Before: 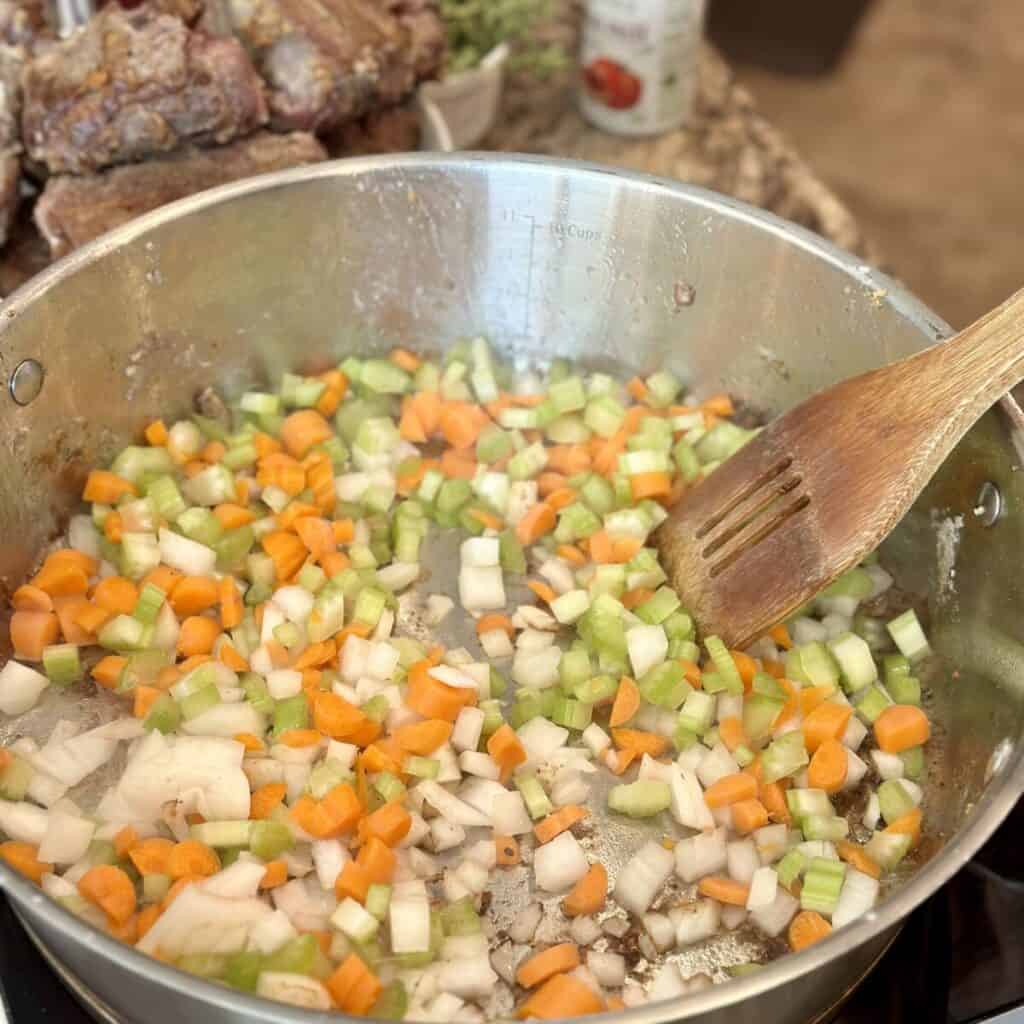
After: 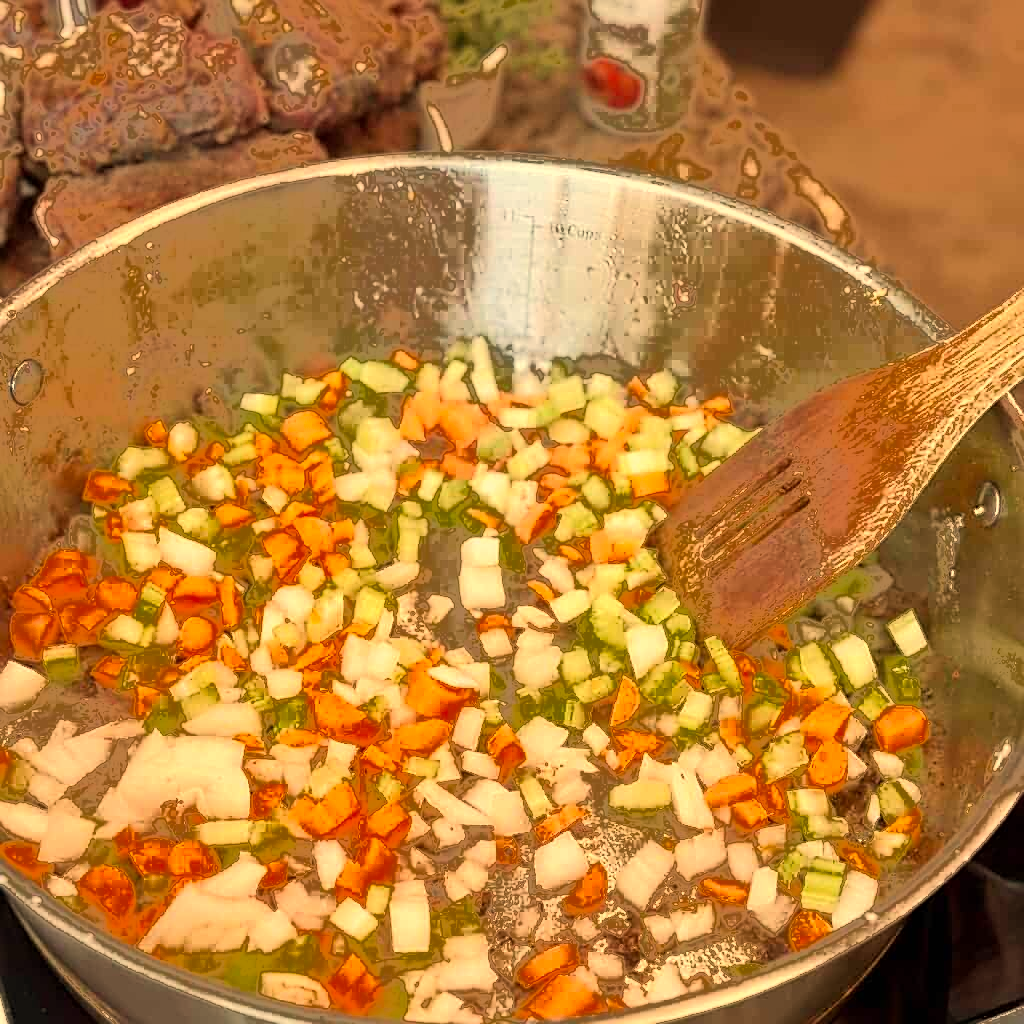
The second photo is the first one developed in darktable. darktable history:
white balance: red 1.138, green 0.996, blue 0.812
fill light: exposure -0.73 EV, center 0.69, width 2.2
sharpen: on, module defaults
